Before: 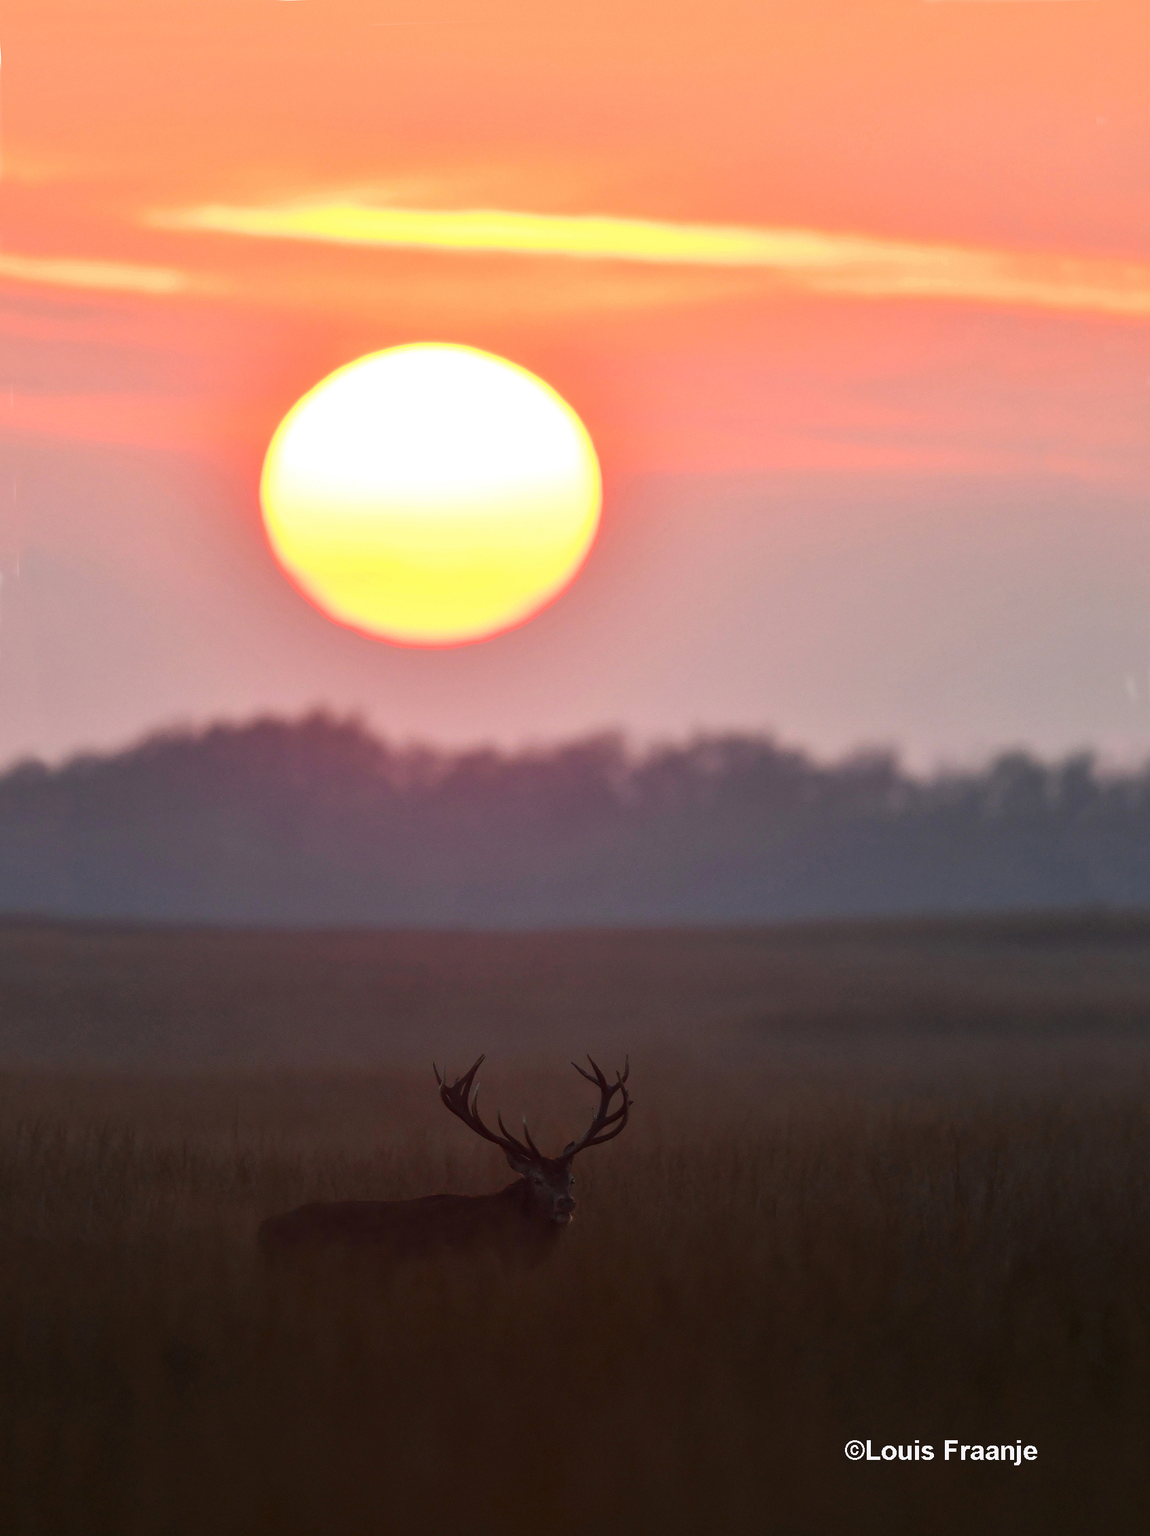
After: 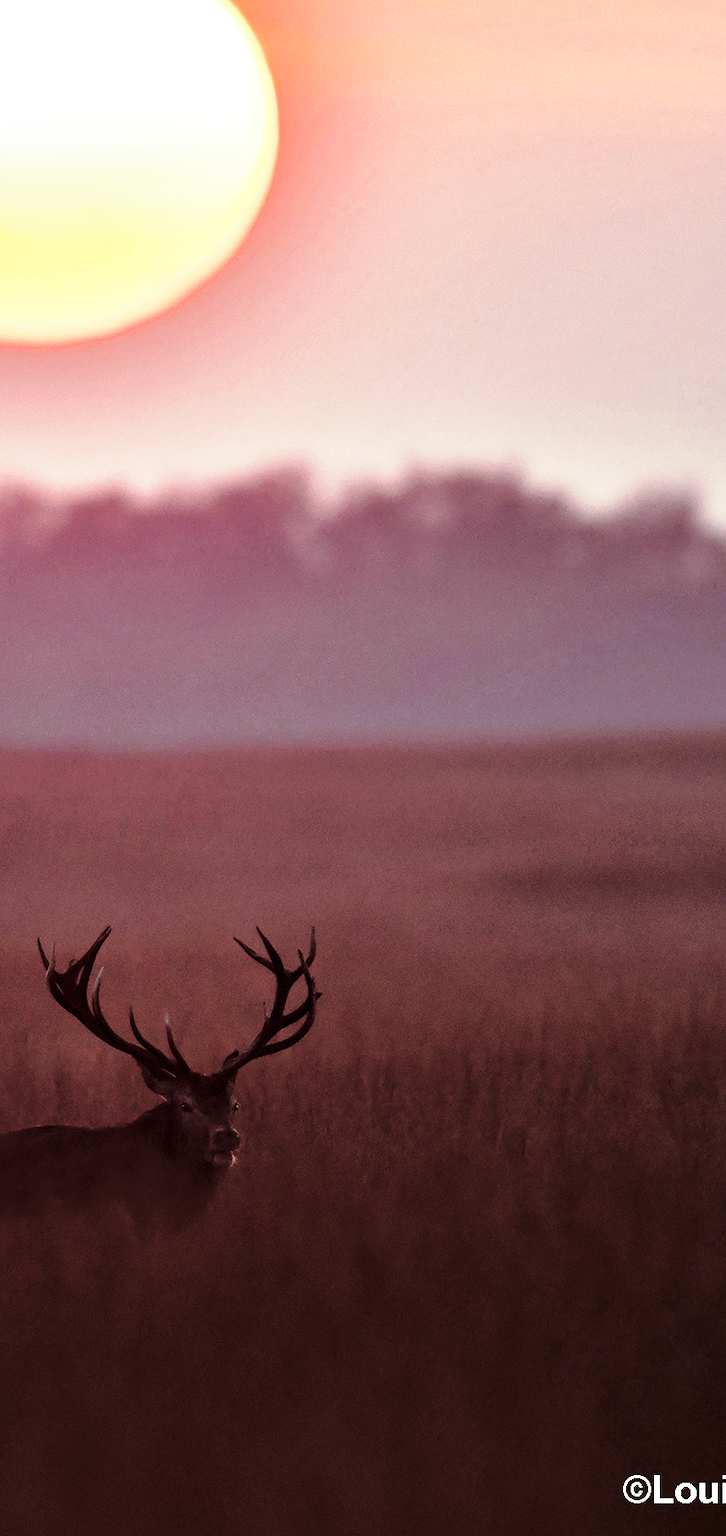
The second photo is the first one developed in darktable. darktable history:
base curve: curves: ch0 [(0, 0) (0.028, 0.03) (0.121, 0.232) (0.46, 0.748) (0.859, 0.968) (1, 1)], preserve colors none
crop: left 35.432%, top 26.233%, right 20.145%, bottom 3.432%
contrast equalizer: octaves 7, y [[0.609, 0.611, 0.615, 0.613, 0.607, 0.603], [0.504, 0.498, 0.496, 0.499, 0.506, 0.516], [0 ×6], [0 ×6], [0 ×6]]
split-toning: on, module defaults
rgb curve: curves: ch0 [(0, 0) (0.053, 0.068) (0.122, 0.128) (1, 1)]
